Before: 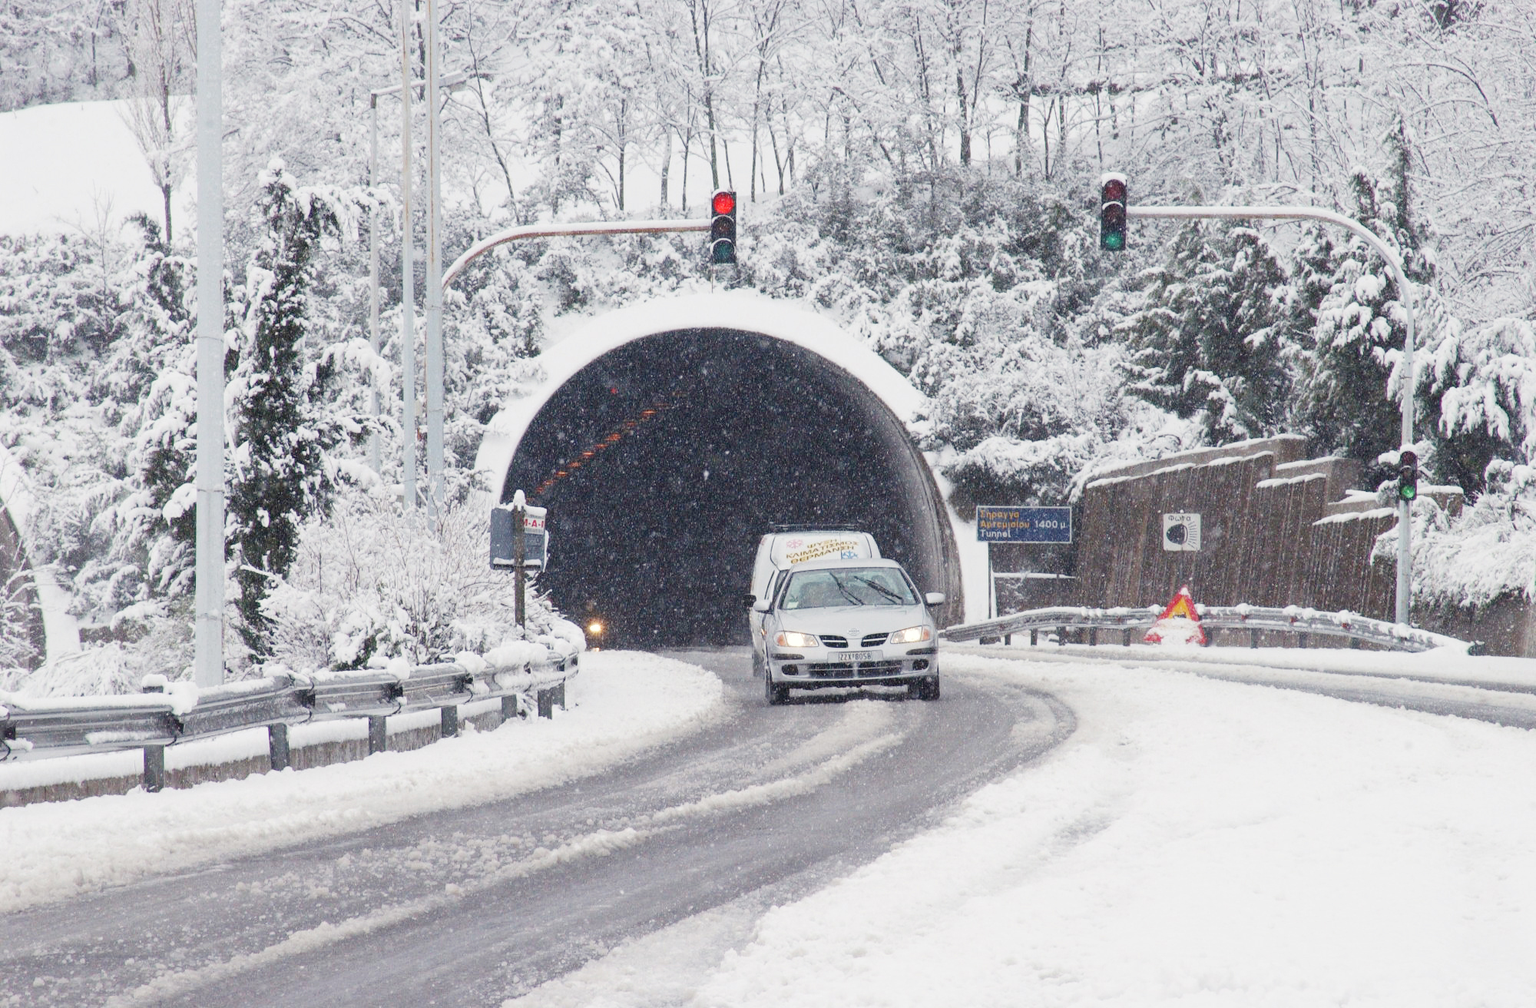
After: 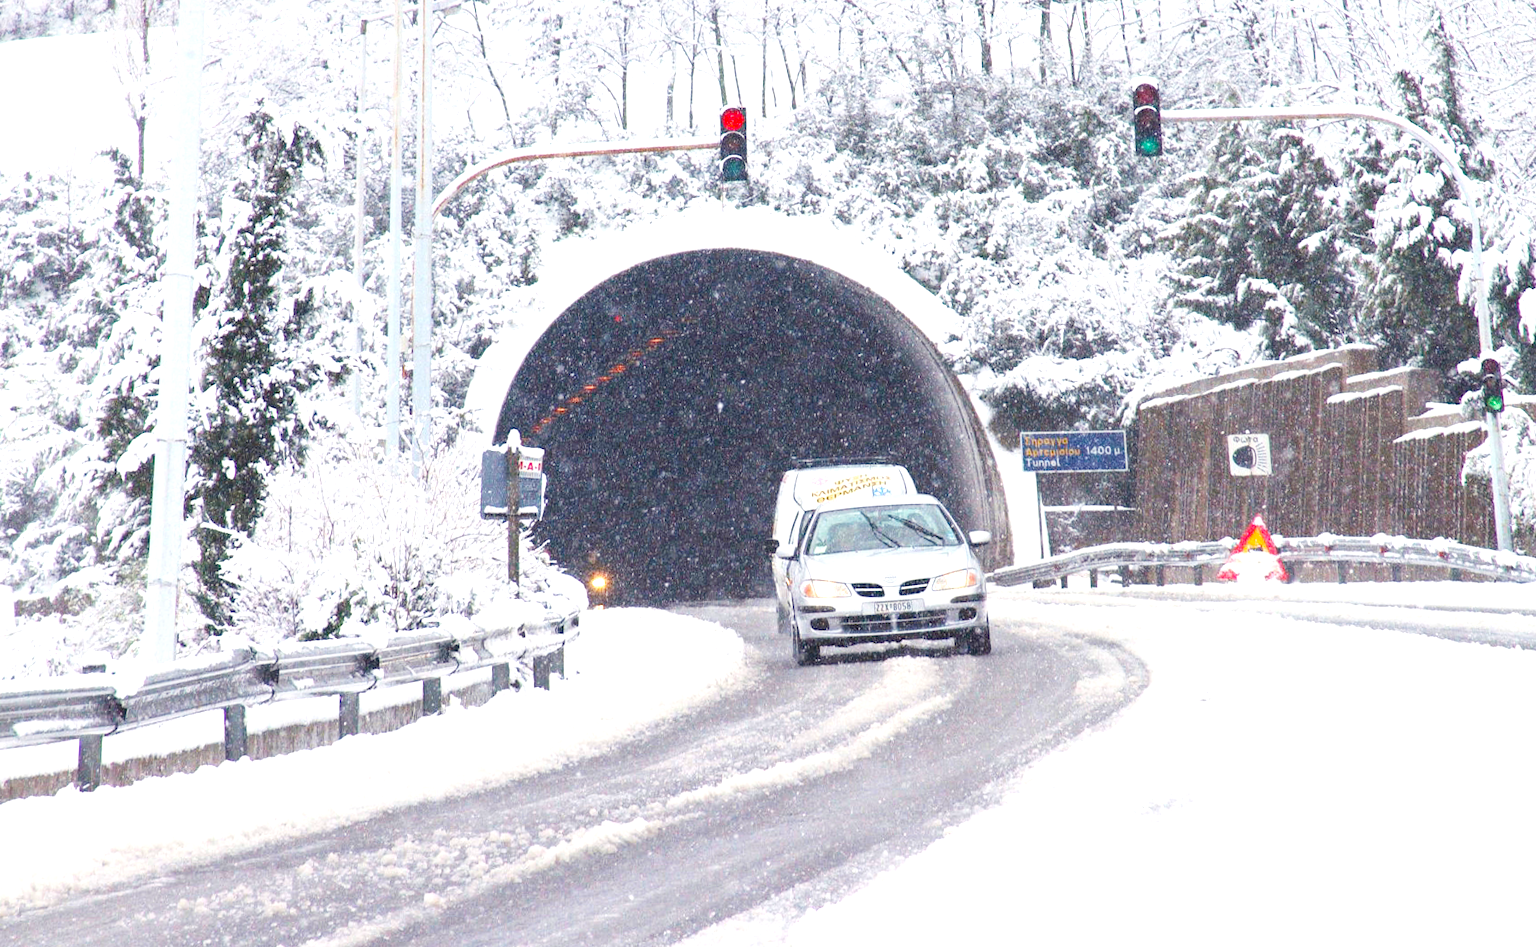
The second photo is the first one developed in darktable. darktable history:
rotate and perspective: rotation -1.68°, lens shift (vertical) -0.146, crop left 0.049, crop right 0.912, crop top 0.032, crop bottom 0.96
exposure: black level correction -0.002, exposure 0.708 EV, compensate exposure bias true, compensate highlight preservation false
color balance rgb: perceptual saturation grading › global saturation 30%, global vibrance 20%
tone equalizer: on, module defaults
crop: left 1.507%, top 6.147%, right 1.379%, bottom 6.637%
